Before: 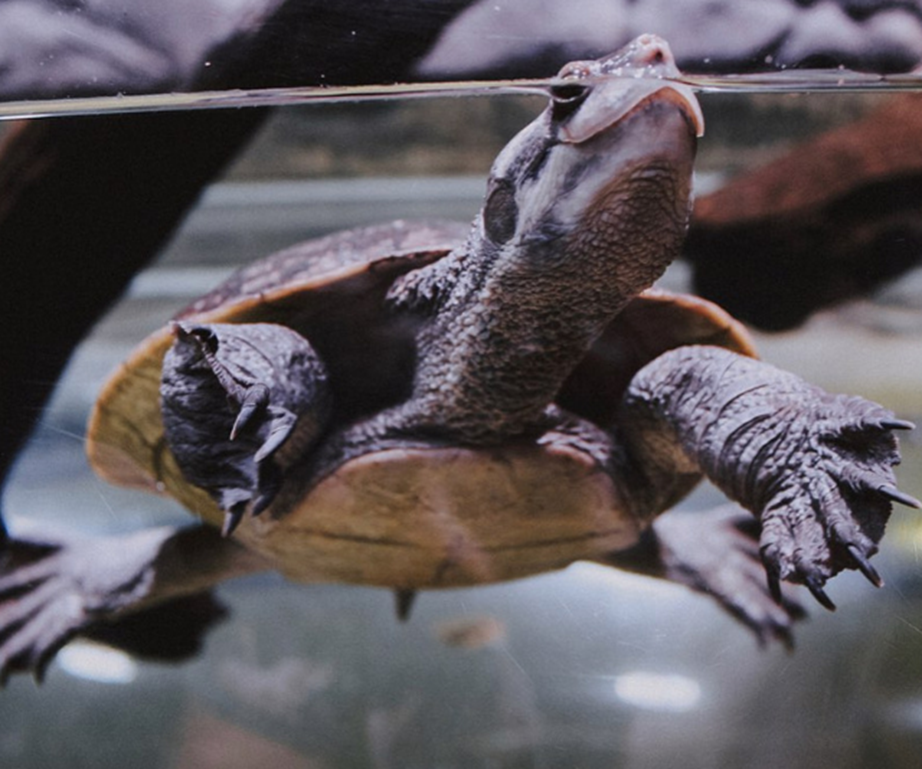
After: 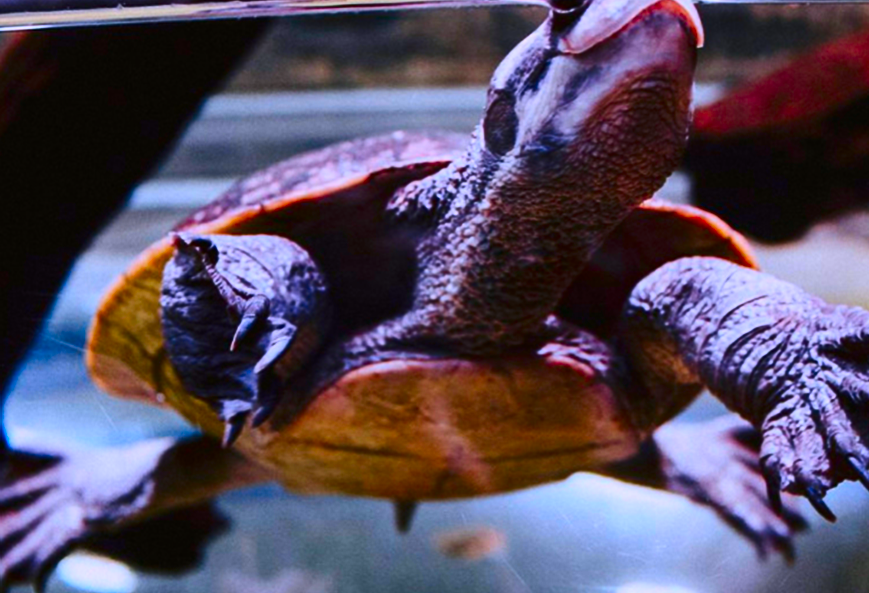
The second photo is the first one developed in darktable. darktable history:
contrast brightness saturation: contrast 0.28
crop and rotate: angle 0.03°, top 11.643%, right 5.651%, bottom 11.189%
white balance: red 0.98, blue 1.034
color correction: highlights a* 1.59, highlights b* -1.7, saturation 2.48
